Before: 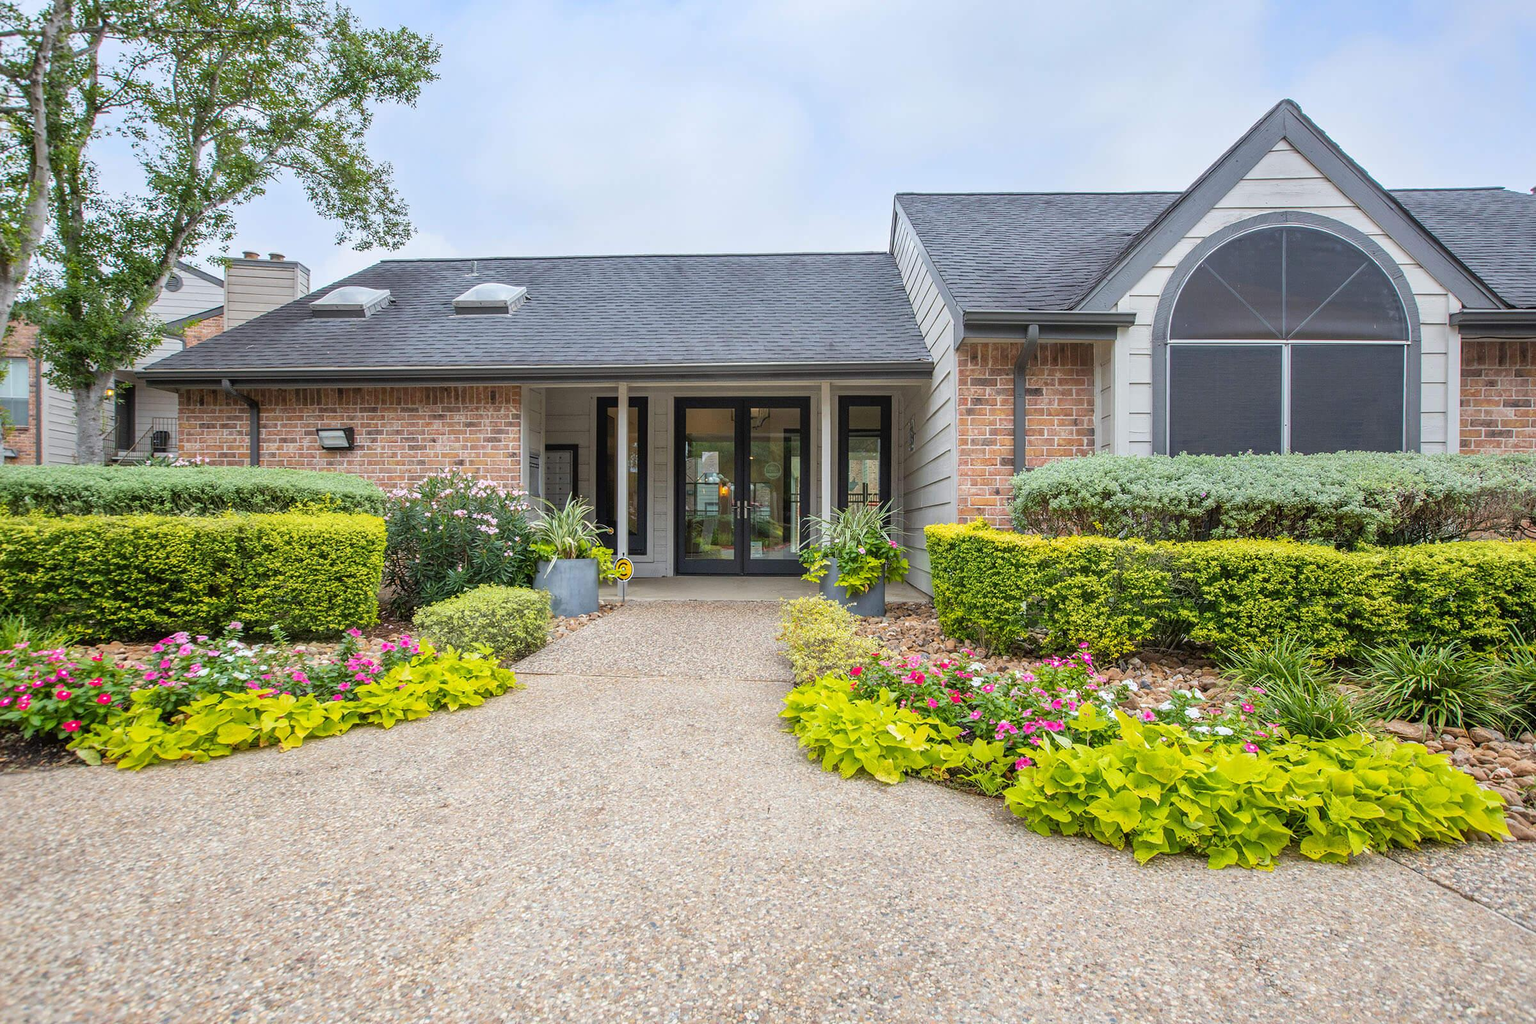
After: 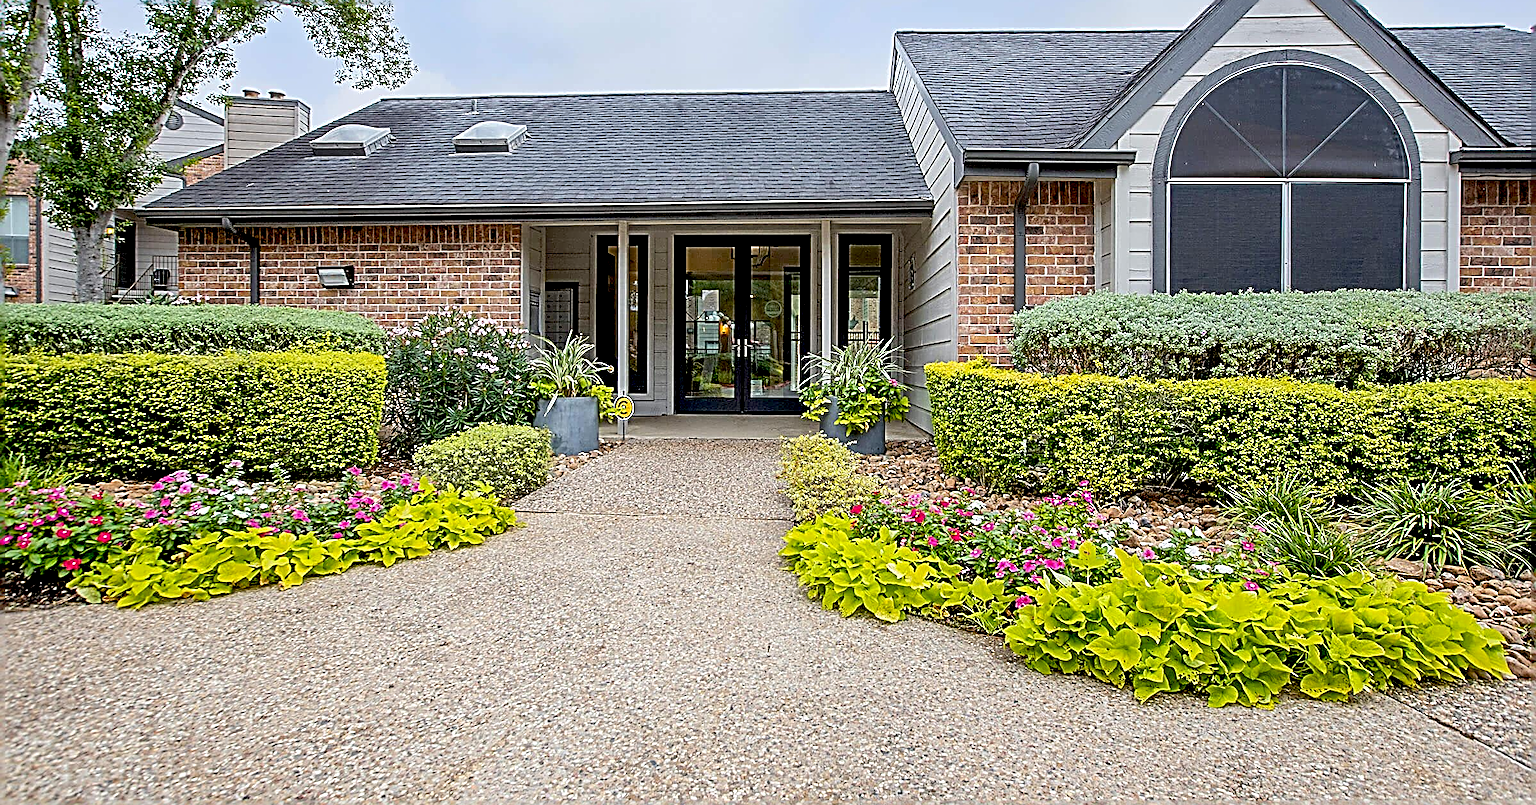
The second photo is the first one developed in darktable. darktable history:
sharpen: radius 3.192, amount 1.745
crop and rotate: top 15.868%, bottom 5.47%
exposure: black level correction 0.03, exposure -0.082 EV, compensate highlight preservation false
